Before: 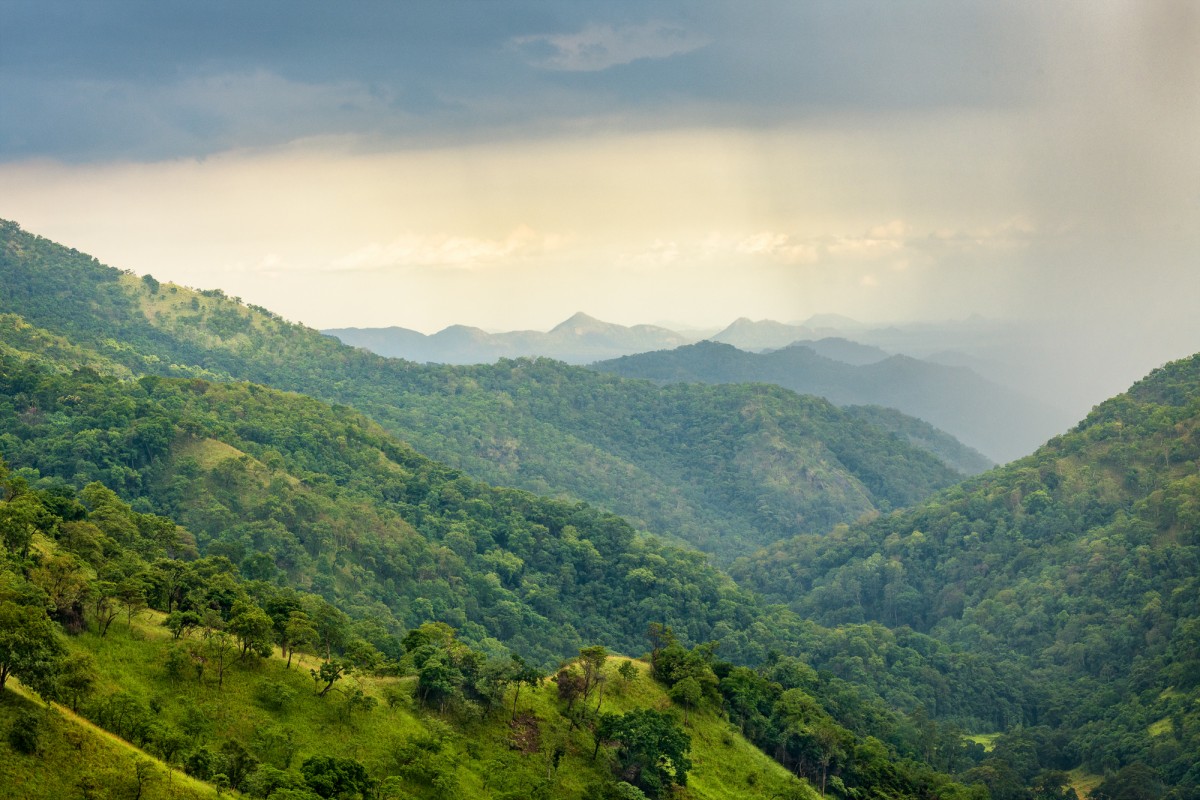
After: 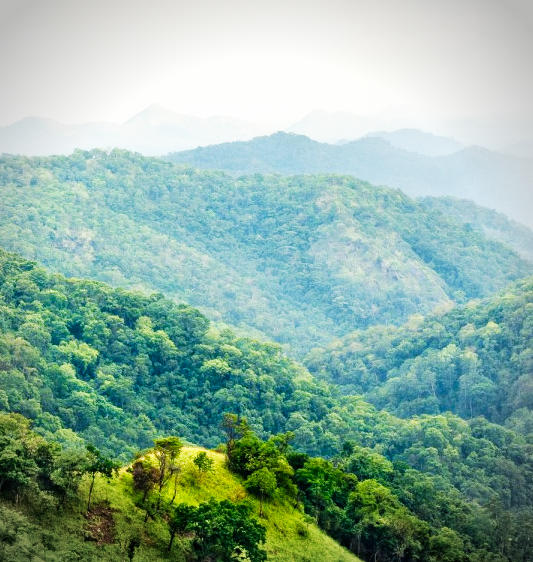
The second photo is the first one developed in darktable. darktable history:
vignetting: on, module defaults
white balance: red 0.974, blue 1.044
base curve: curves: ch0 [(0, 0) (0.007, 0.004) (0.027, 0.03) (0.046, 0.07) (0.207, 0.54) (0.442, 0.872) (0.673, 0.972) (1, 1)], preserve colors none
crop: left 35.432%, top 26.233%, right 20.145%, bottom 3.432%
